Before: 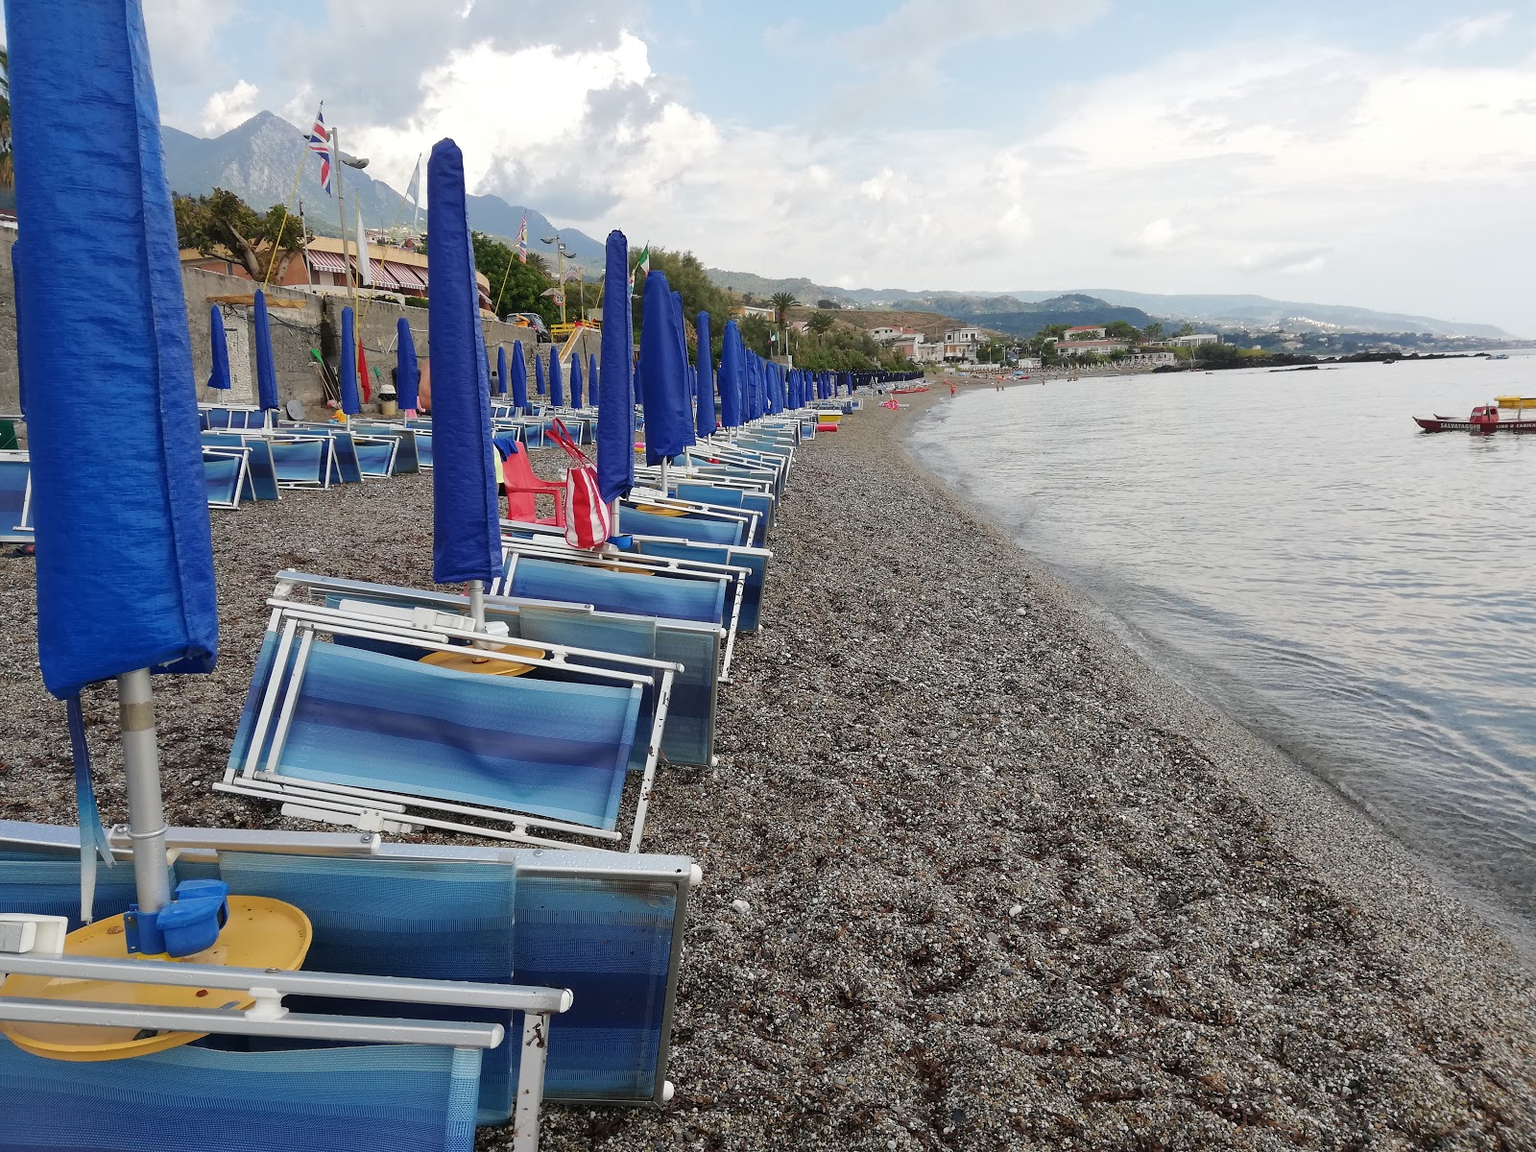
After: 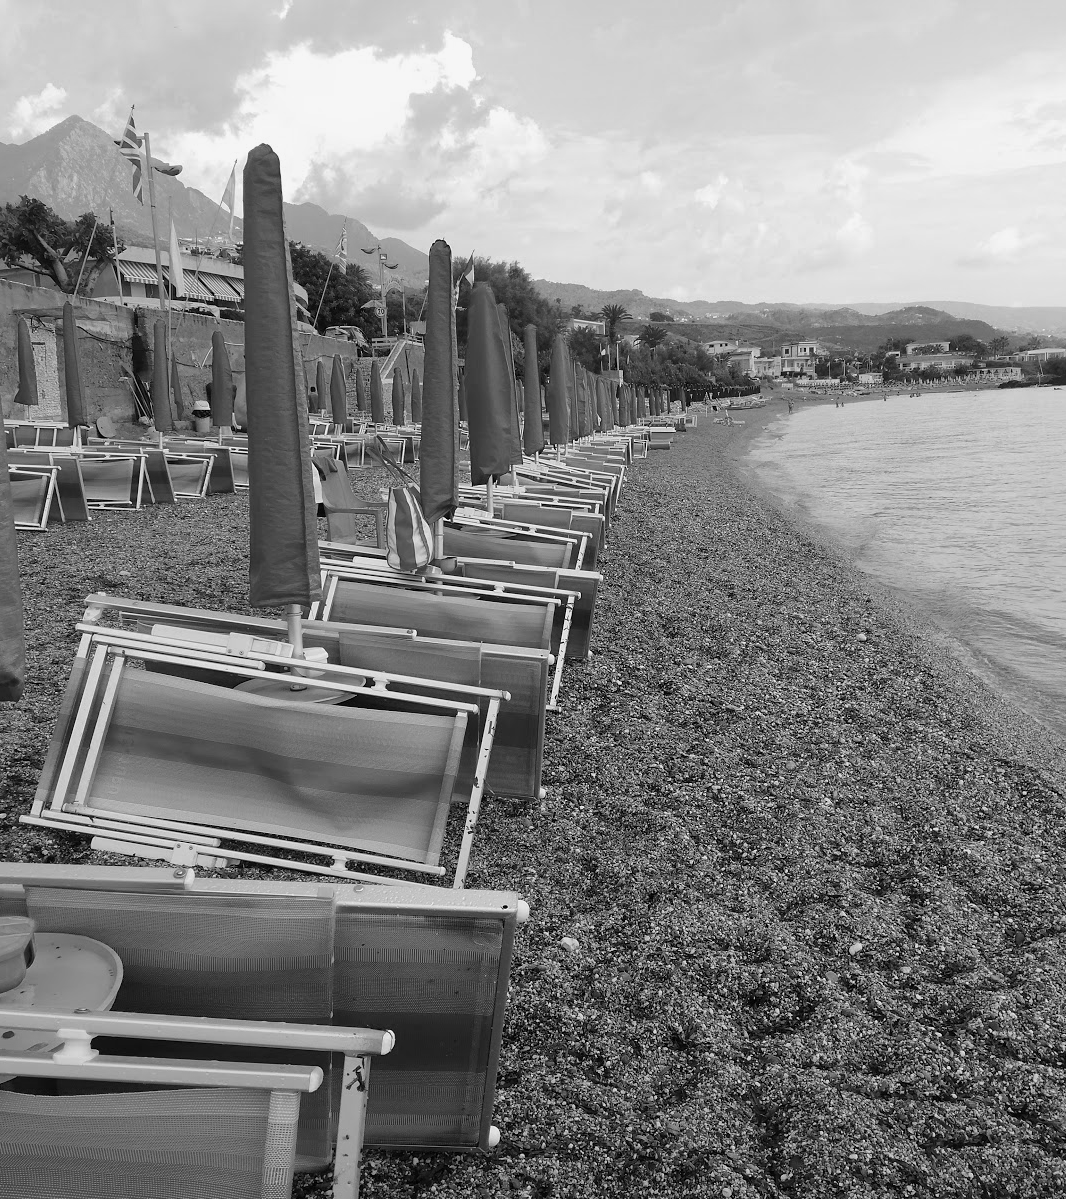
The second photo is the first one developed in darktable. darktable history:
color calibration: output gray [0.23, 0.37, 0.4, 0], gray › normalize channels true, illuminant same as pipeline (D50), adaptation XYZ, x 0.346, y 0.359, gamut compression 0
crop and rotate: left 12.673%, right 20.66%
